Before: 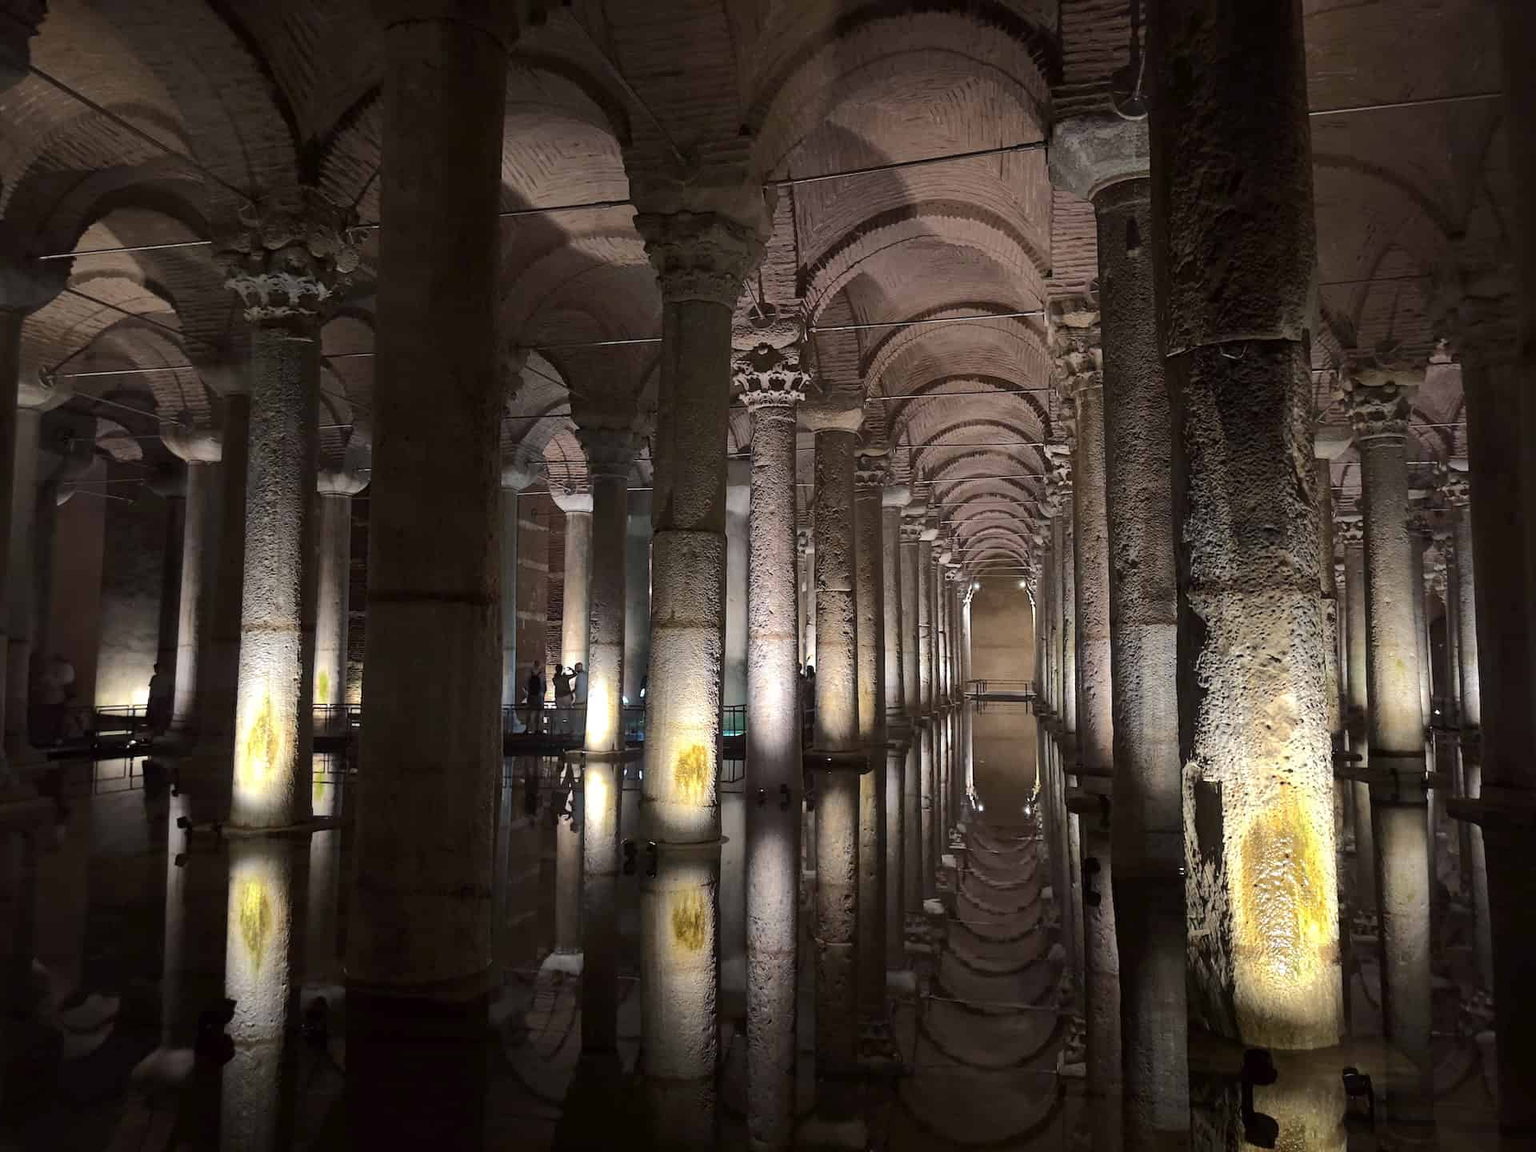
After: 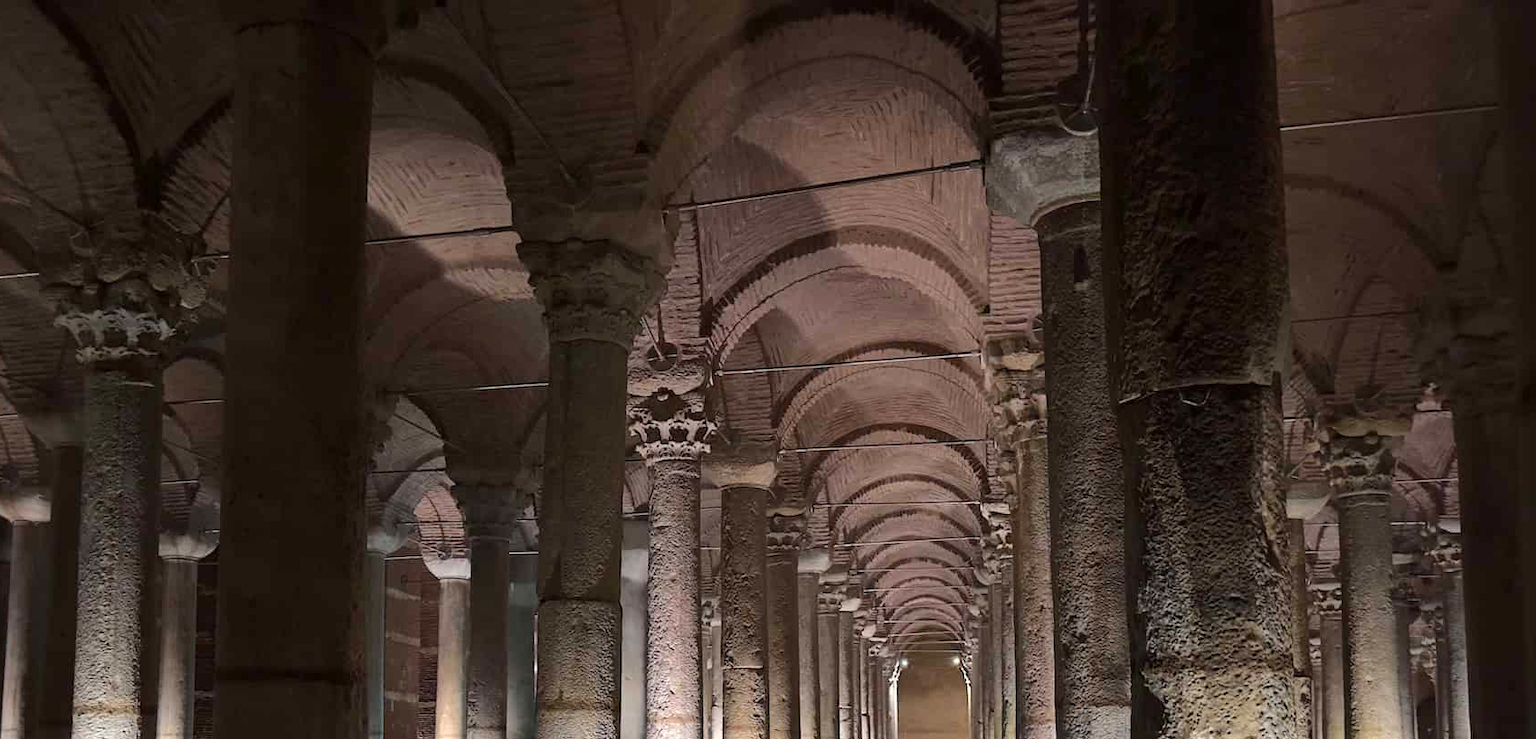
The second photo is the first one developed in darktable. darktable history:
crop and rotate: left 11.539%, bottom 43.187%
